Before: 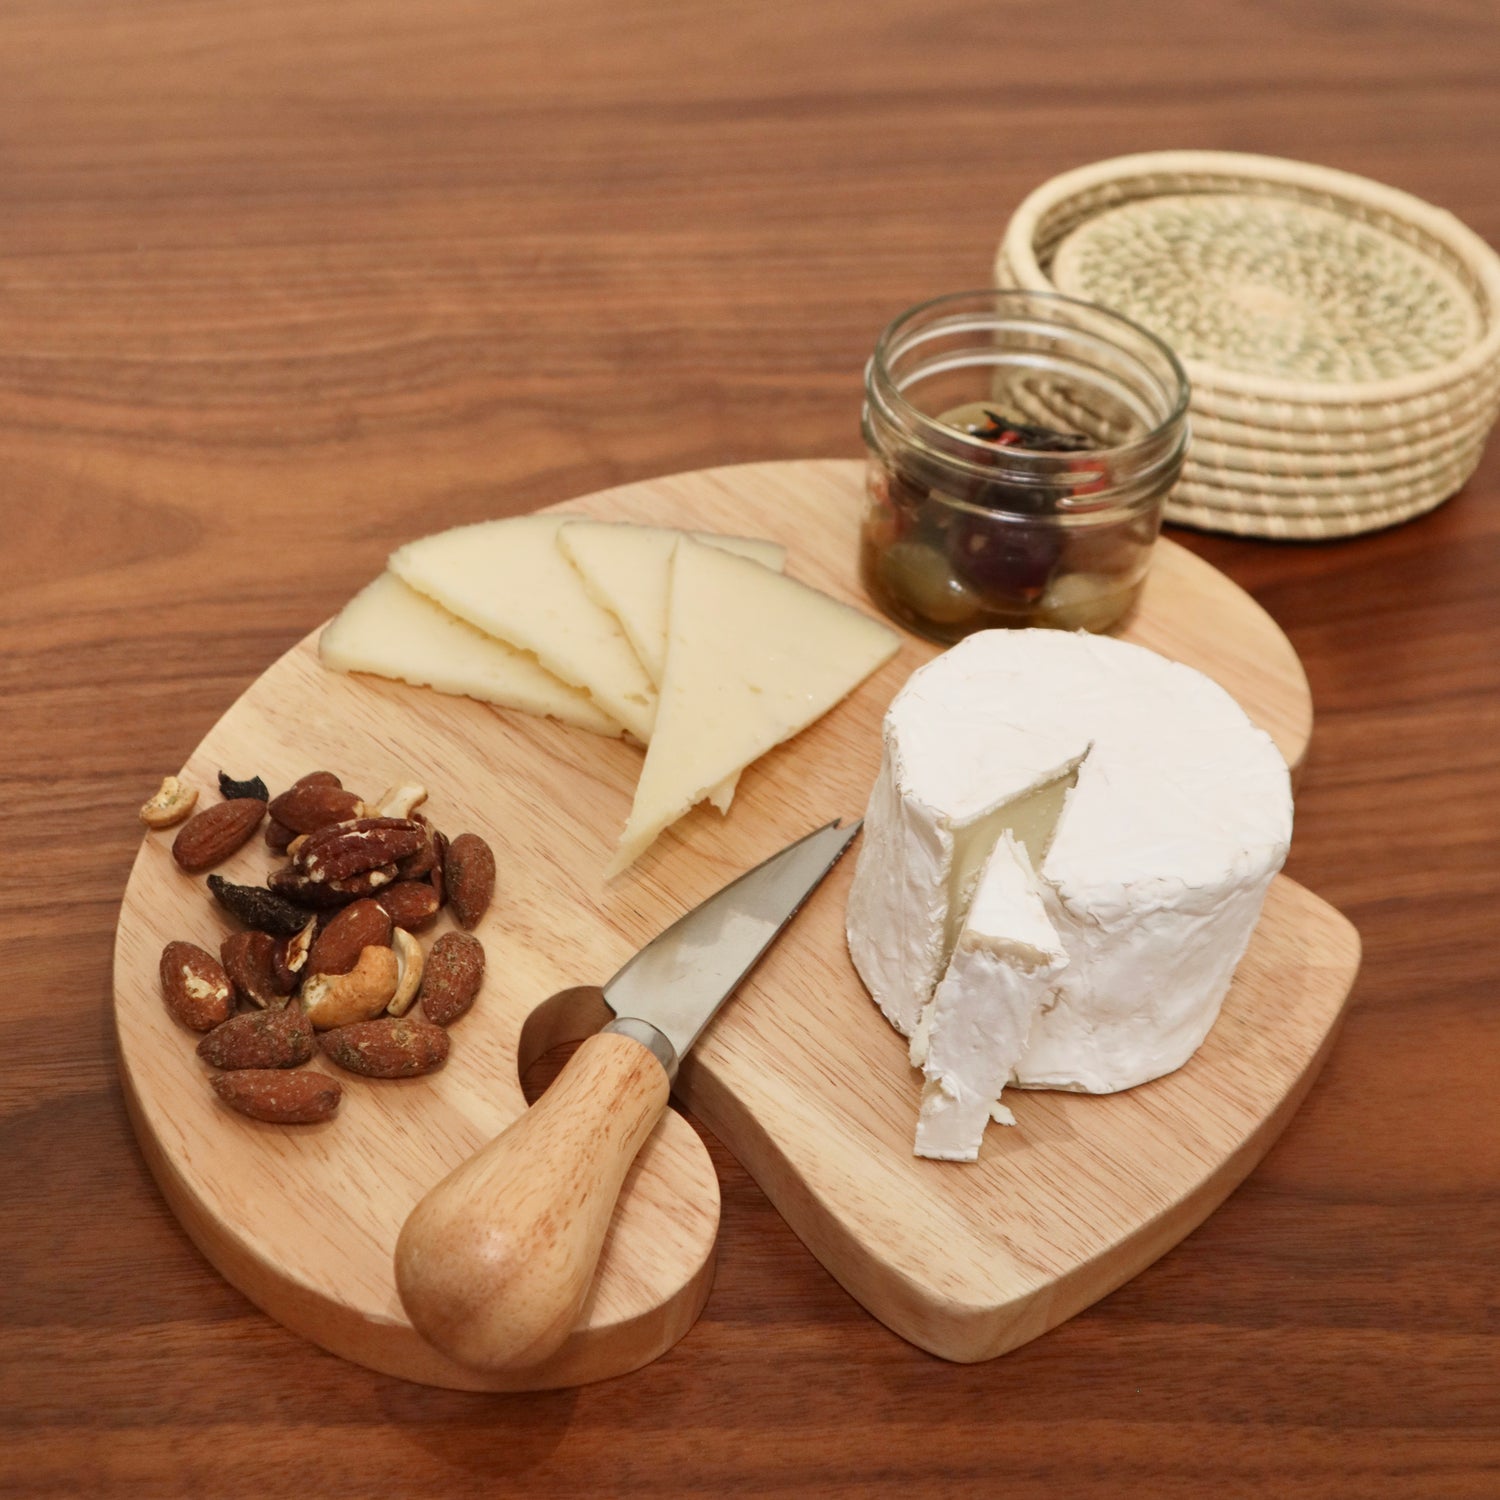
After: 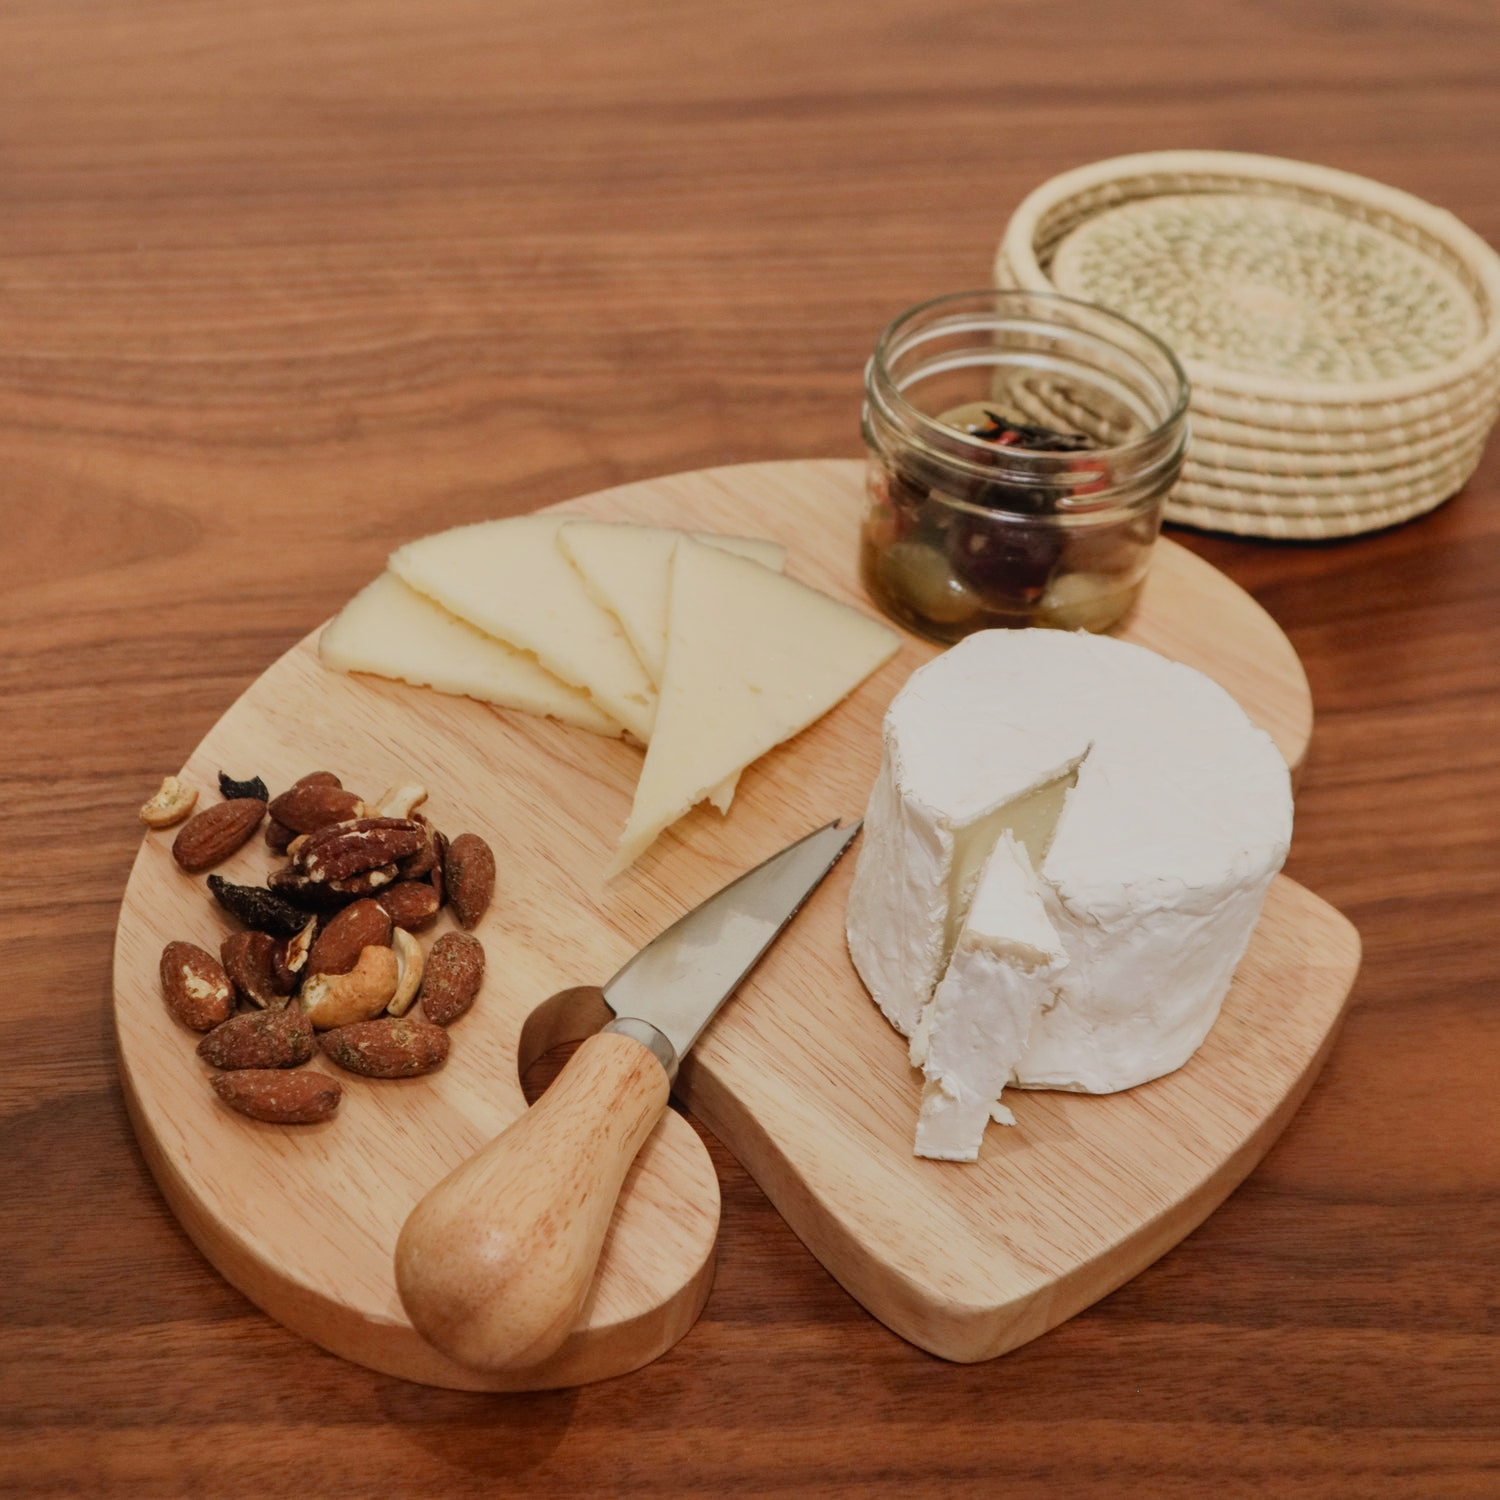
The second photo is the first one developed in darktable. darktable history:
local contrast: detail 109%
exposure: black level correction 0.002, compensate exposure bias true, compensate highlight preservation false
filmic rgb: black relative exposure -7.65 EV, white relative exposure 4.56 EV, hardness 3.61, preserve chrominance max RGB, iterations of high-quality reconstruction 0, enable highlight reconstruction true
